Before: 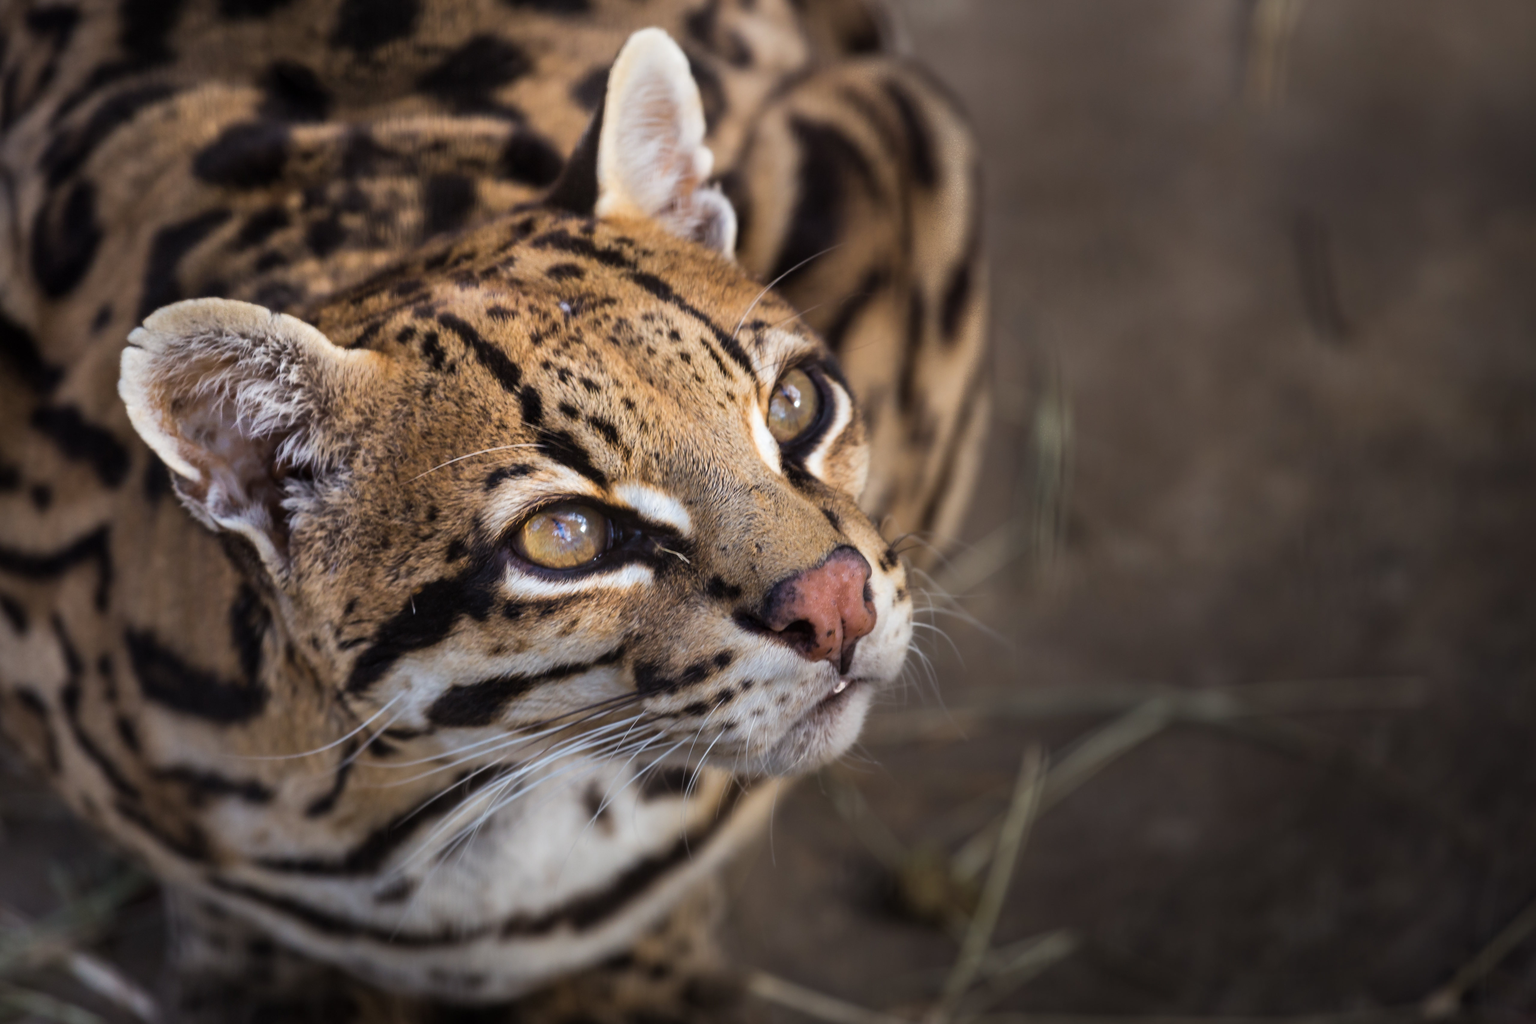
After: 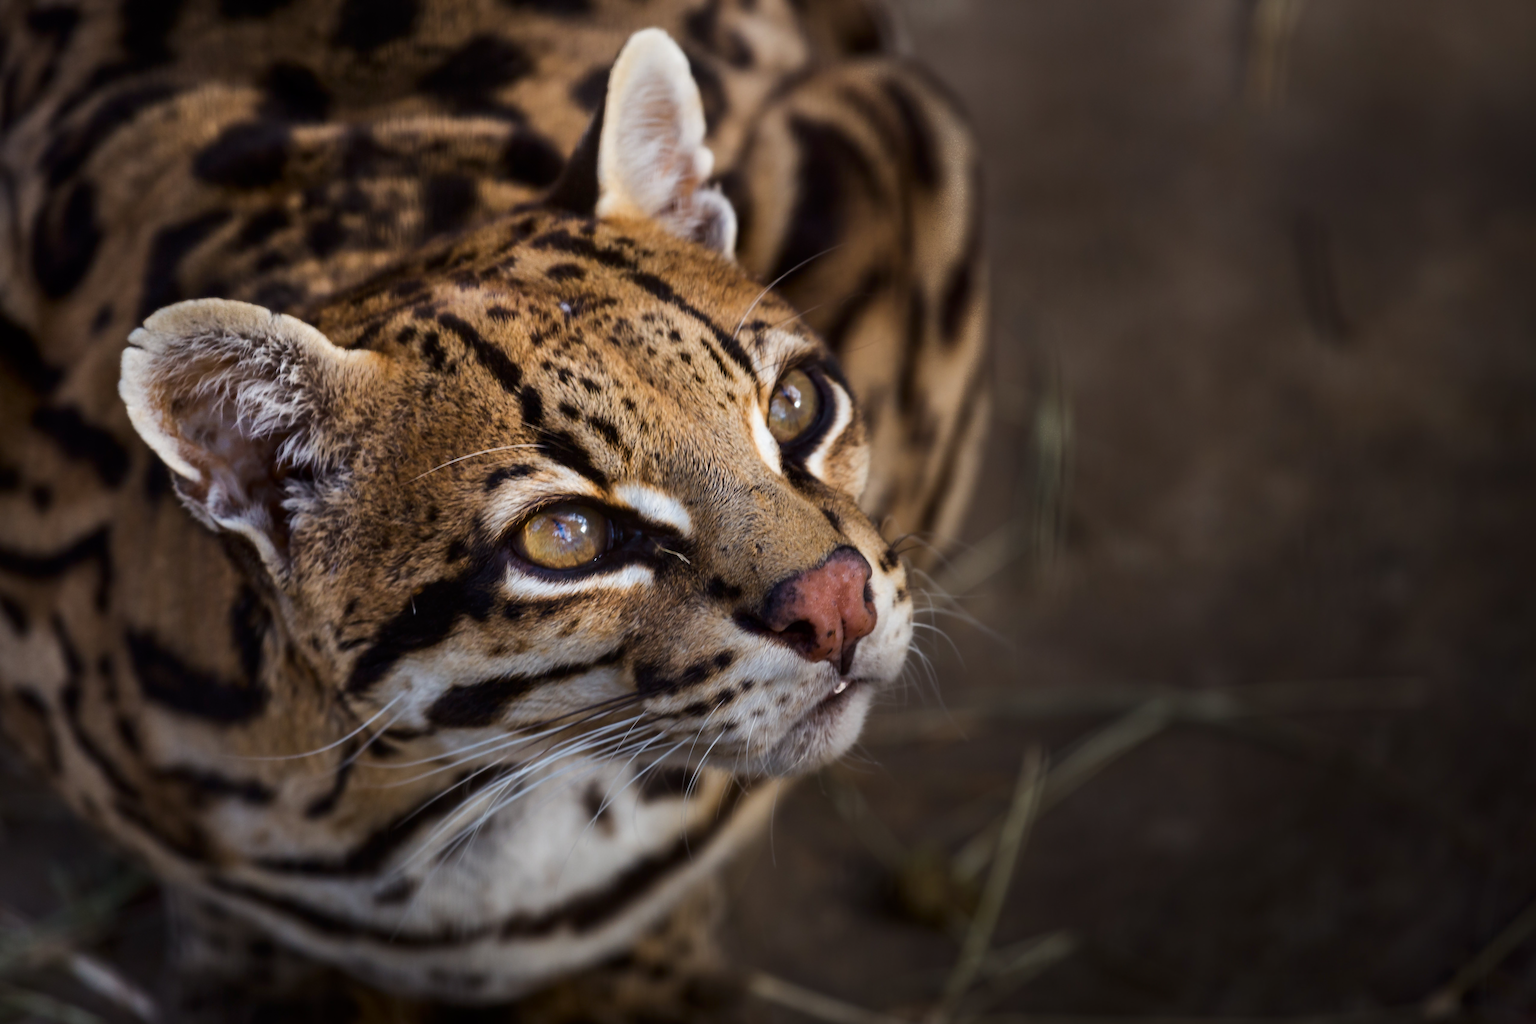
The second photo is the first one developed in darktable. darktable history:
contrast brightness saturation: contrast 0.07, brightness -0.13, saturation 0.06
exposure: exposure -0.048 EV, compensate highlight preservation false
